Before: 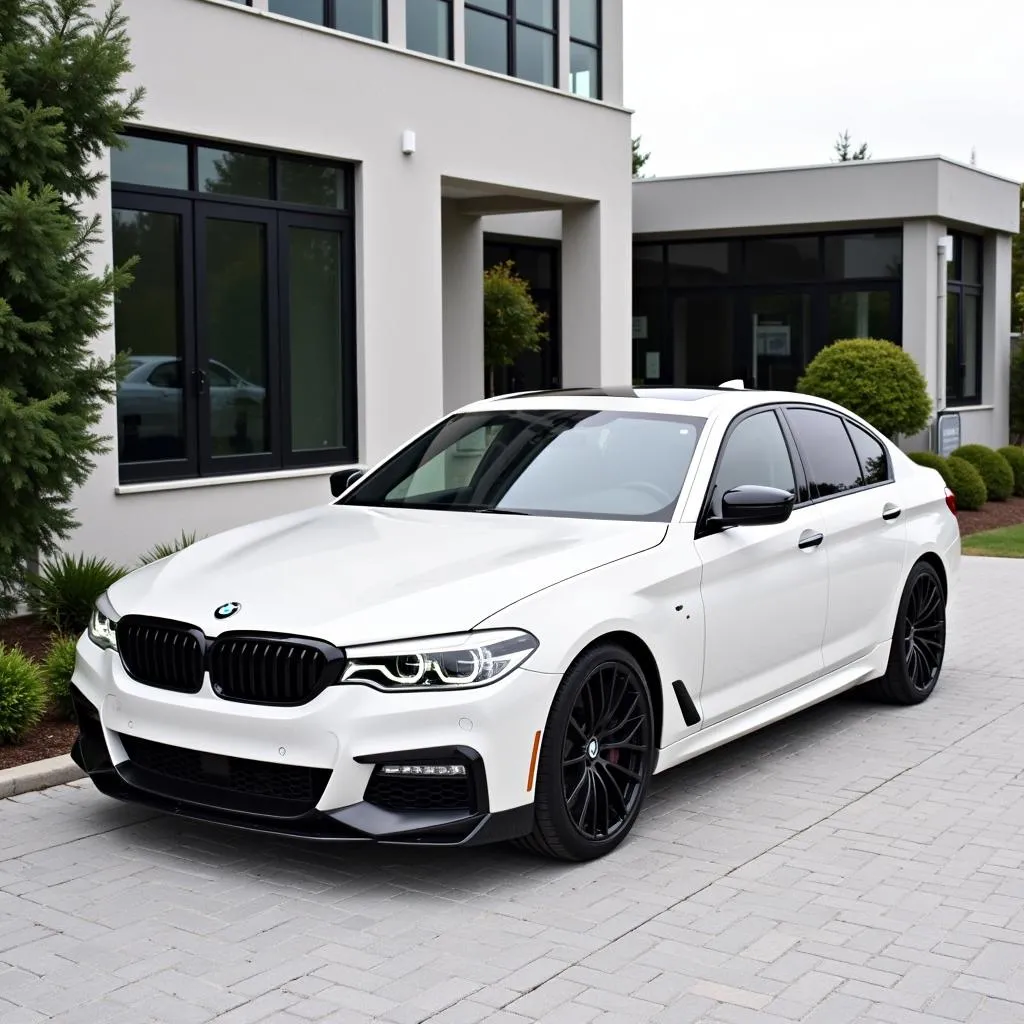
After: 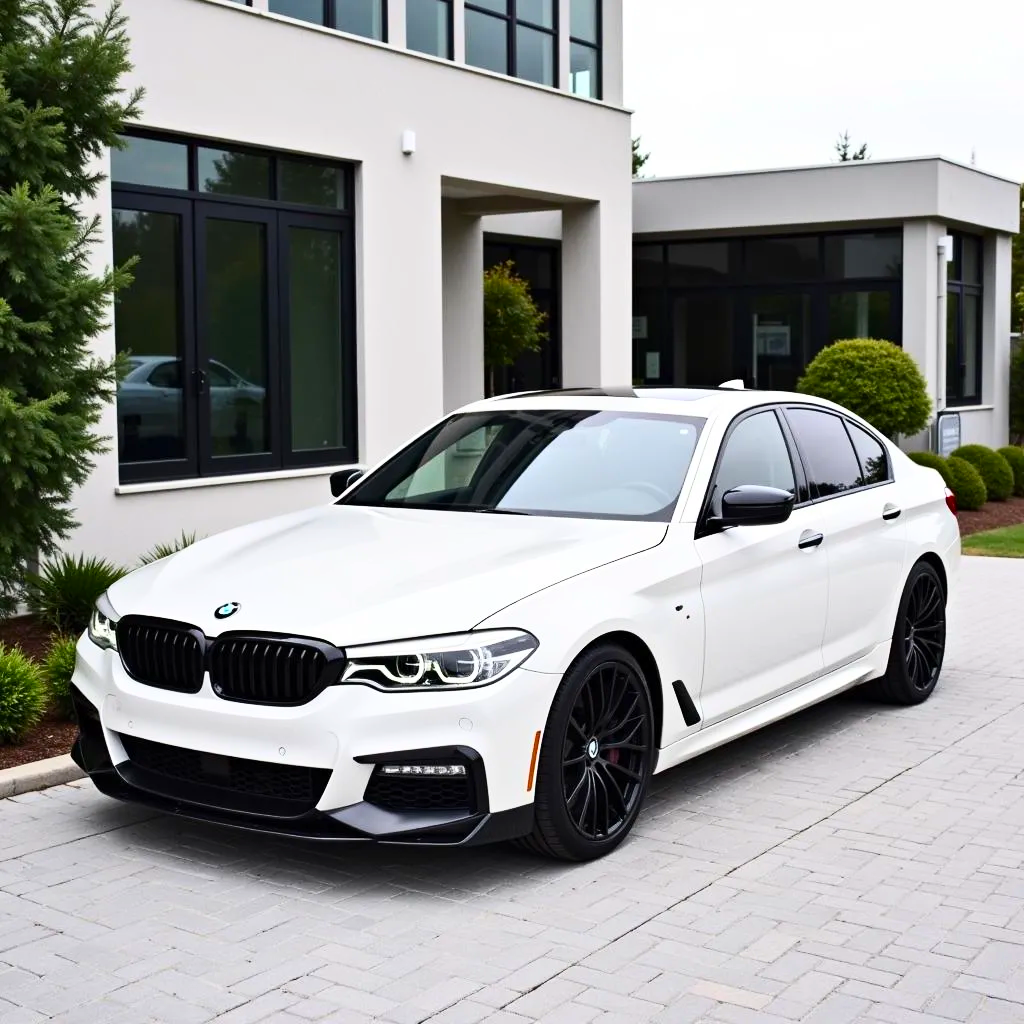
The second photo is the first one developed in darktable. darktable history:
contrast brightness saturation: contrast 0.229, brightness 0.109, saturation 0.292
shadows and highlights: radius 132.52, soften with gaussian
